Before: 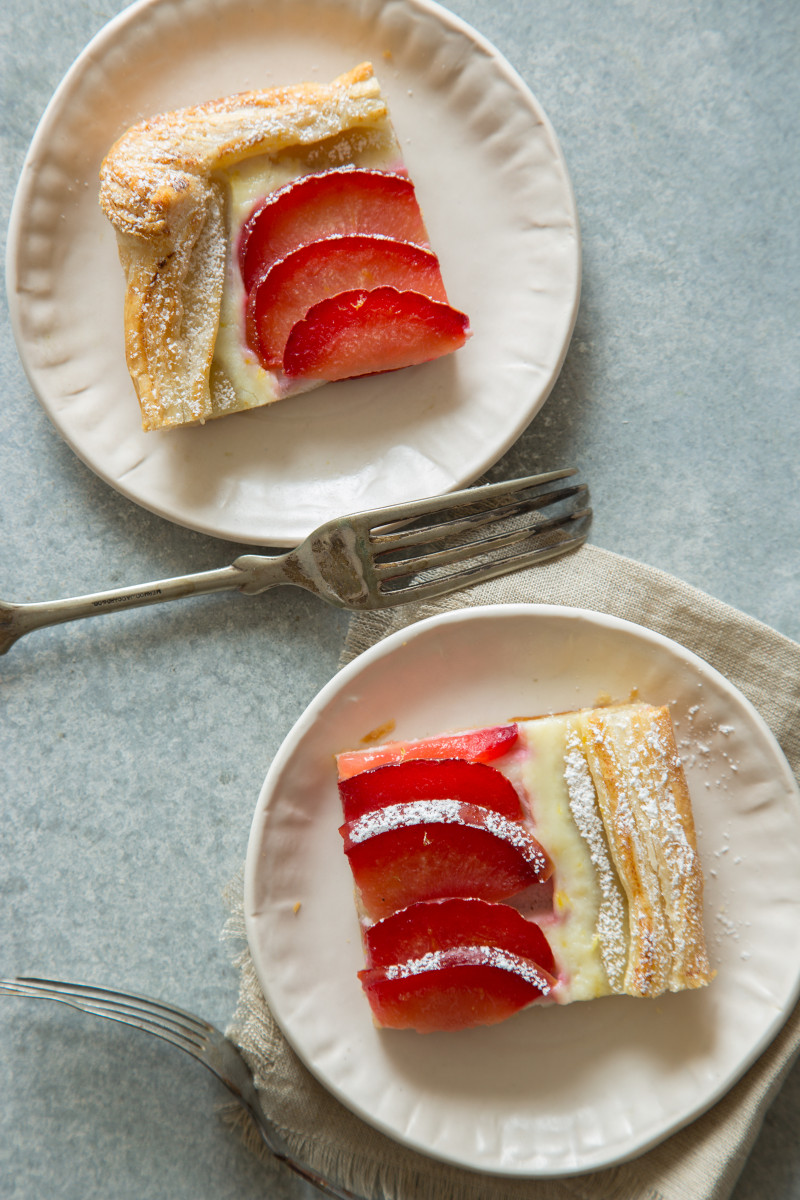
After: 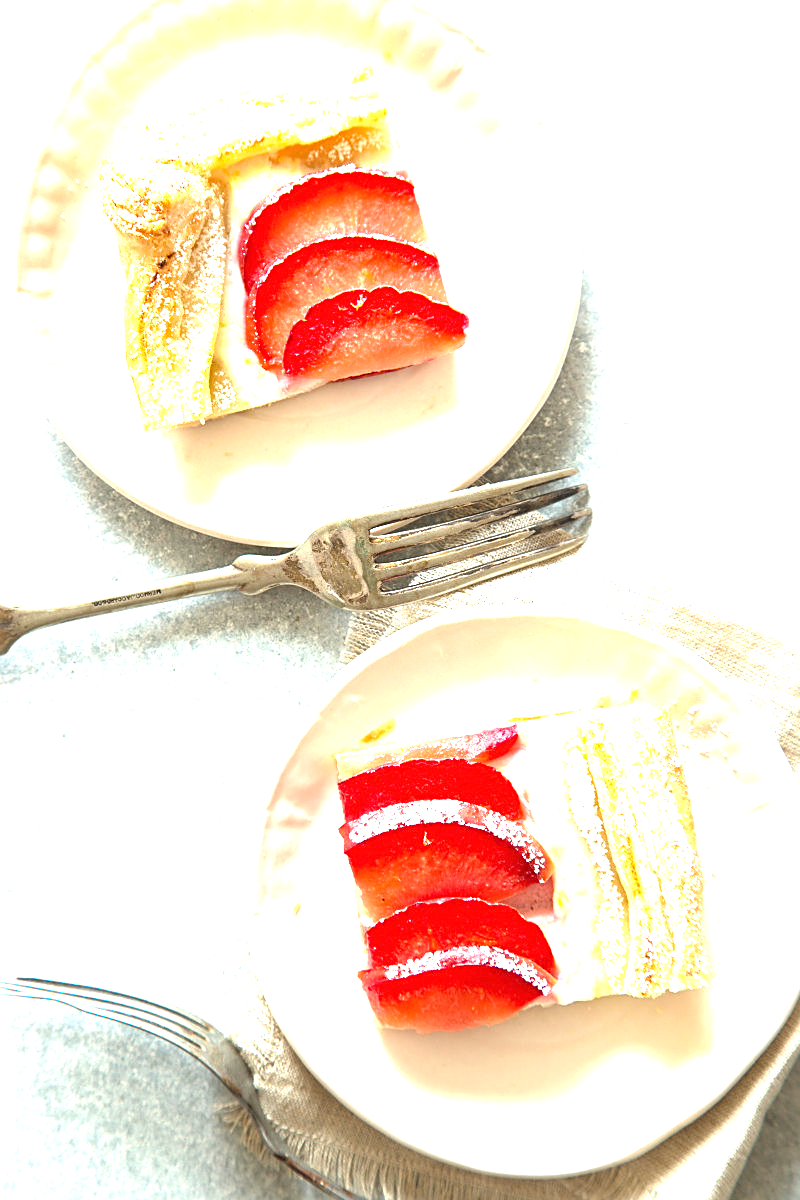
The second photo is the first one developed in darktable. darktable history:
exposure: black level correction 0, exposure 2.138 EV, compensate exposure bias true, compensate highlight preservation false
sharpen: on, module defaults
